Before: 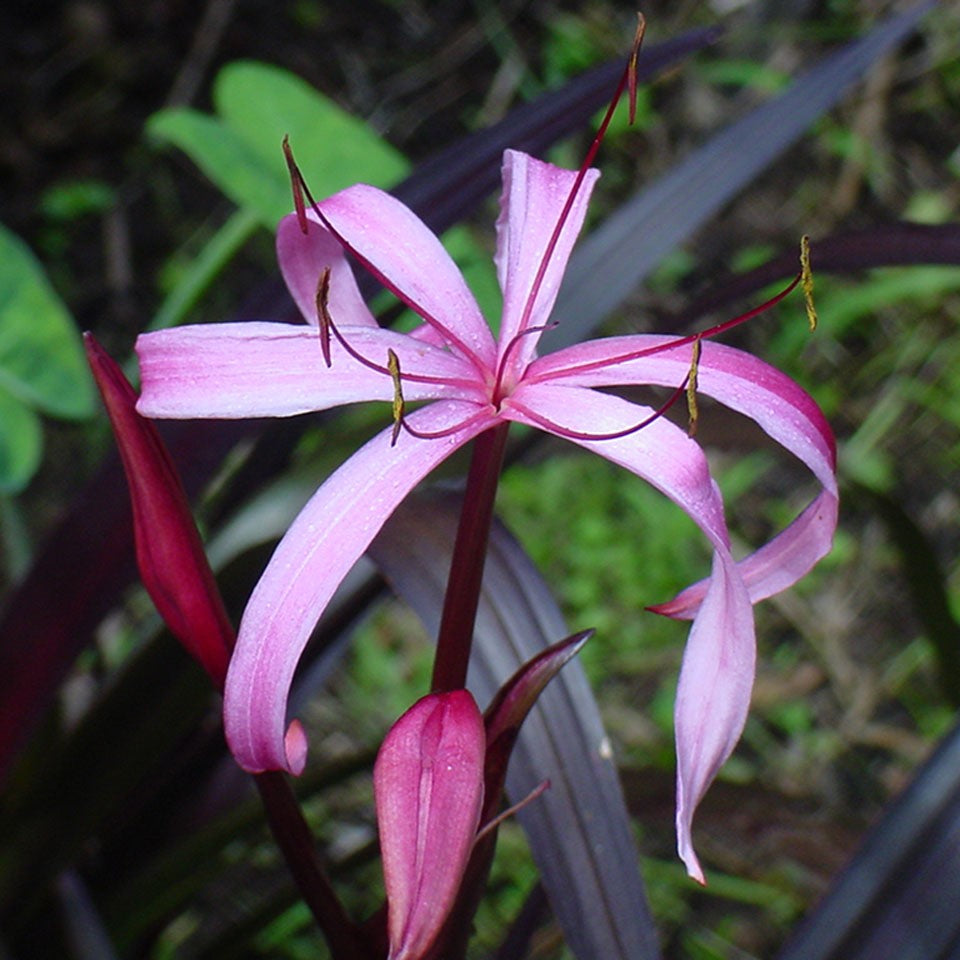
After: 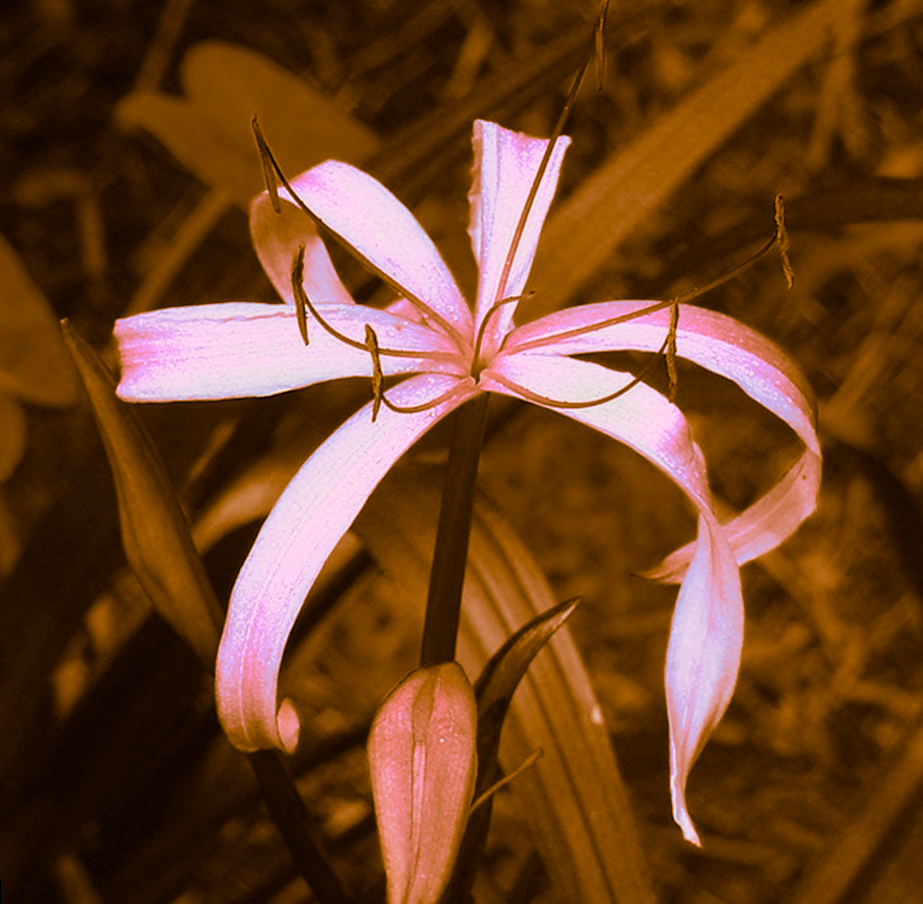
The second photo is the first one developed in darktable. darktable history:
shadows and highlights: radius 121.13, shadows 21.4, white point adjustment -9.72, highlights -14.39, soften with gaussian
color zones: curves: ch0 [(0, 0.558) (0.143, 0.548) (0.286, 0.447) (0.429, 0.259) (0.571, 0.5) (0.714, 0.5) (0.857, 0.593) (1, 0.558)]; ch1 [(0, 0.543) (0.01, 0.544) (0.12, 0.492) (0.248, 0.458) (0.5, 0.534) (0.748, 0.5) (0.99, 0.469) (1, 0.543)]; ch2 [(0, 0.507) (0.143, 0.522) (0.286, 0.505) (0.429, 0.5) (0.571, 0.5) (0.714, 0.5) (0.857, 0.5) (1, 0.507)]
rotate and perspective: rotation -2.12°, lens shift (vertical) 0.009, lens shift (horizontal) -0.008, automatic cropping original format, crop left 0.036, crop right 0.964, crop top 0.05, crop bottom 0.959
split-toning: shadows › hue 26°, shadows › saturation 0.92, highlights › hue 40°, highlights › saturation 0.92, balance -63, compress 0%
